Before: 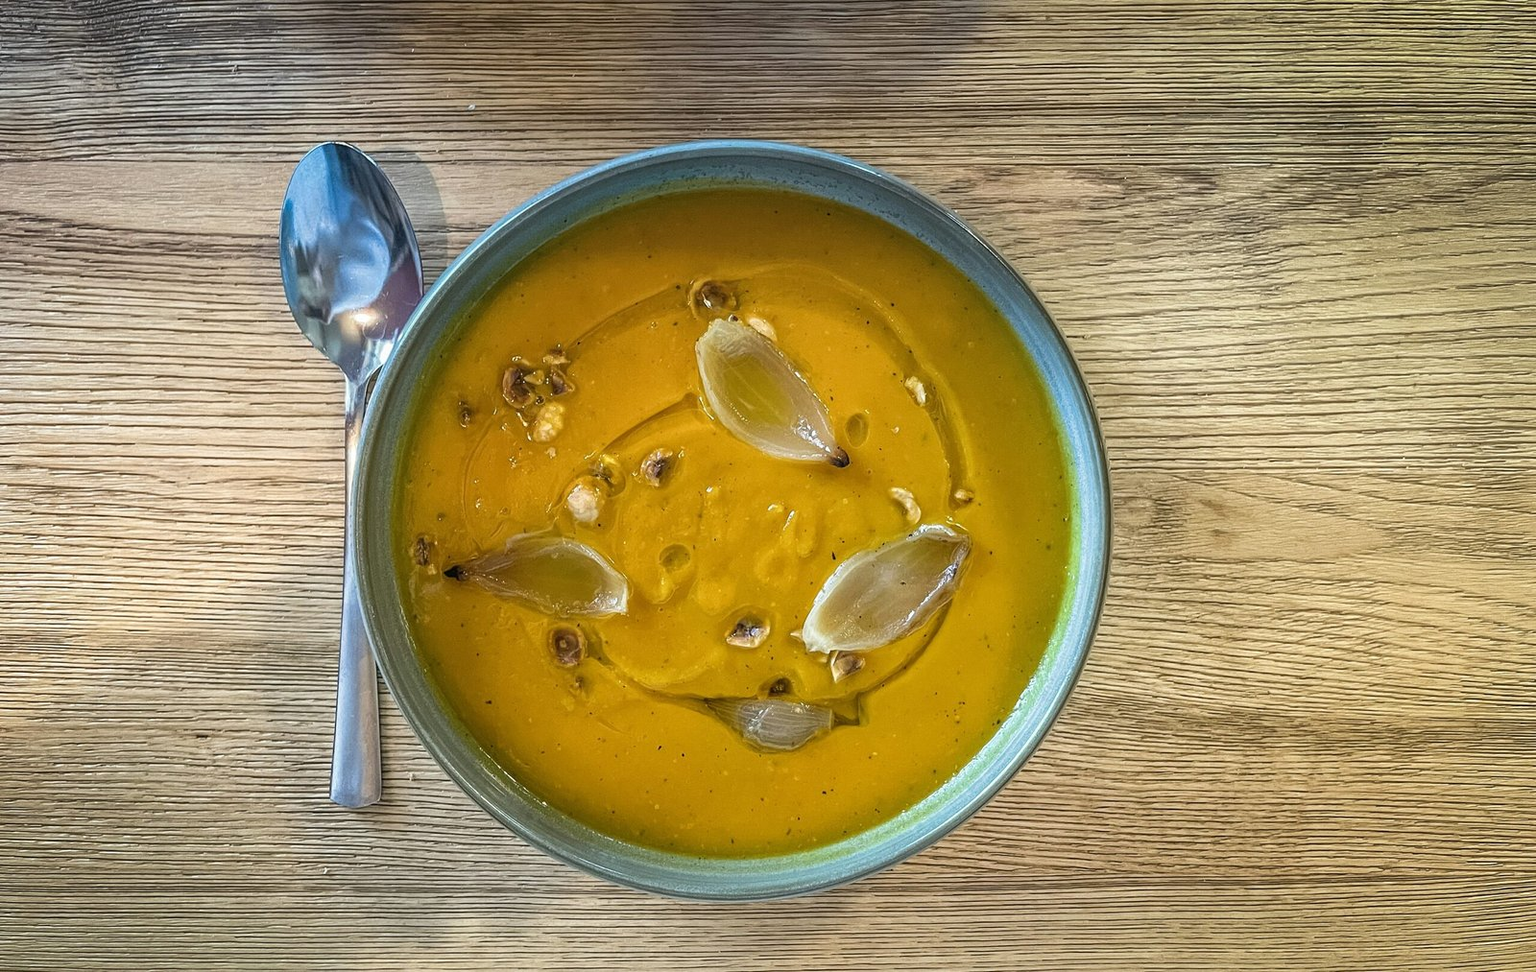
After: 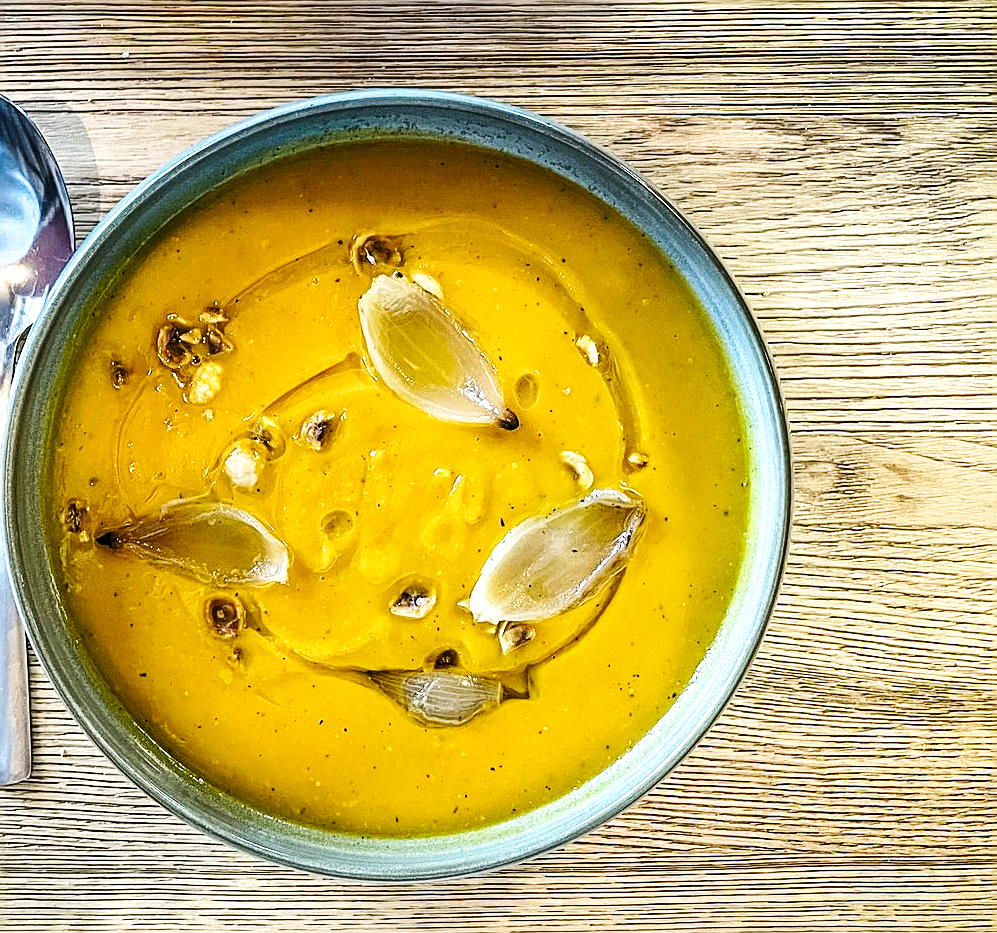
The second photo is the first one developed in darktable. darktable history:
tone equalizer: -8 EV -0.75 EV, -7 EV -0.7 EV, -6 EV -0.6 EV, -5 EV -0.4 EV, -3 EV 0.4 EV, -2 EV 0.6 EV, -1 EV 0.7 EV, +0 EV 0.75 EV, edges refinement/feathering 500, mask exposure compensation -1.57 EV, preserve details no
white balance: emerald 1
crop and rotate: left 22.918%, top 5.629%, right 14.711%, bottom 2.247%
sharpen: on, module defaults
base curve: curves: ch0 [(0, 0) (0.036, 0.025) (0.121, 0.166) (0.206, 0.329) (0.605, 0.79) (1, 1)], preserve colors none
